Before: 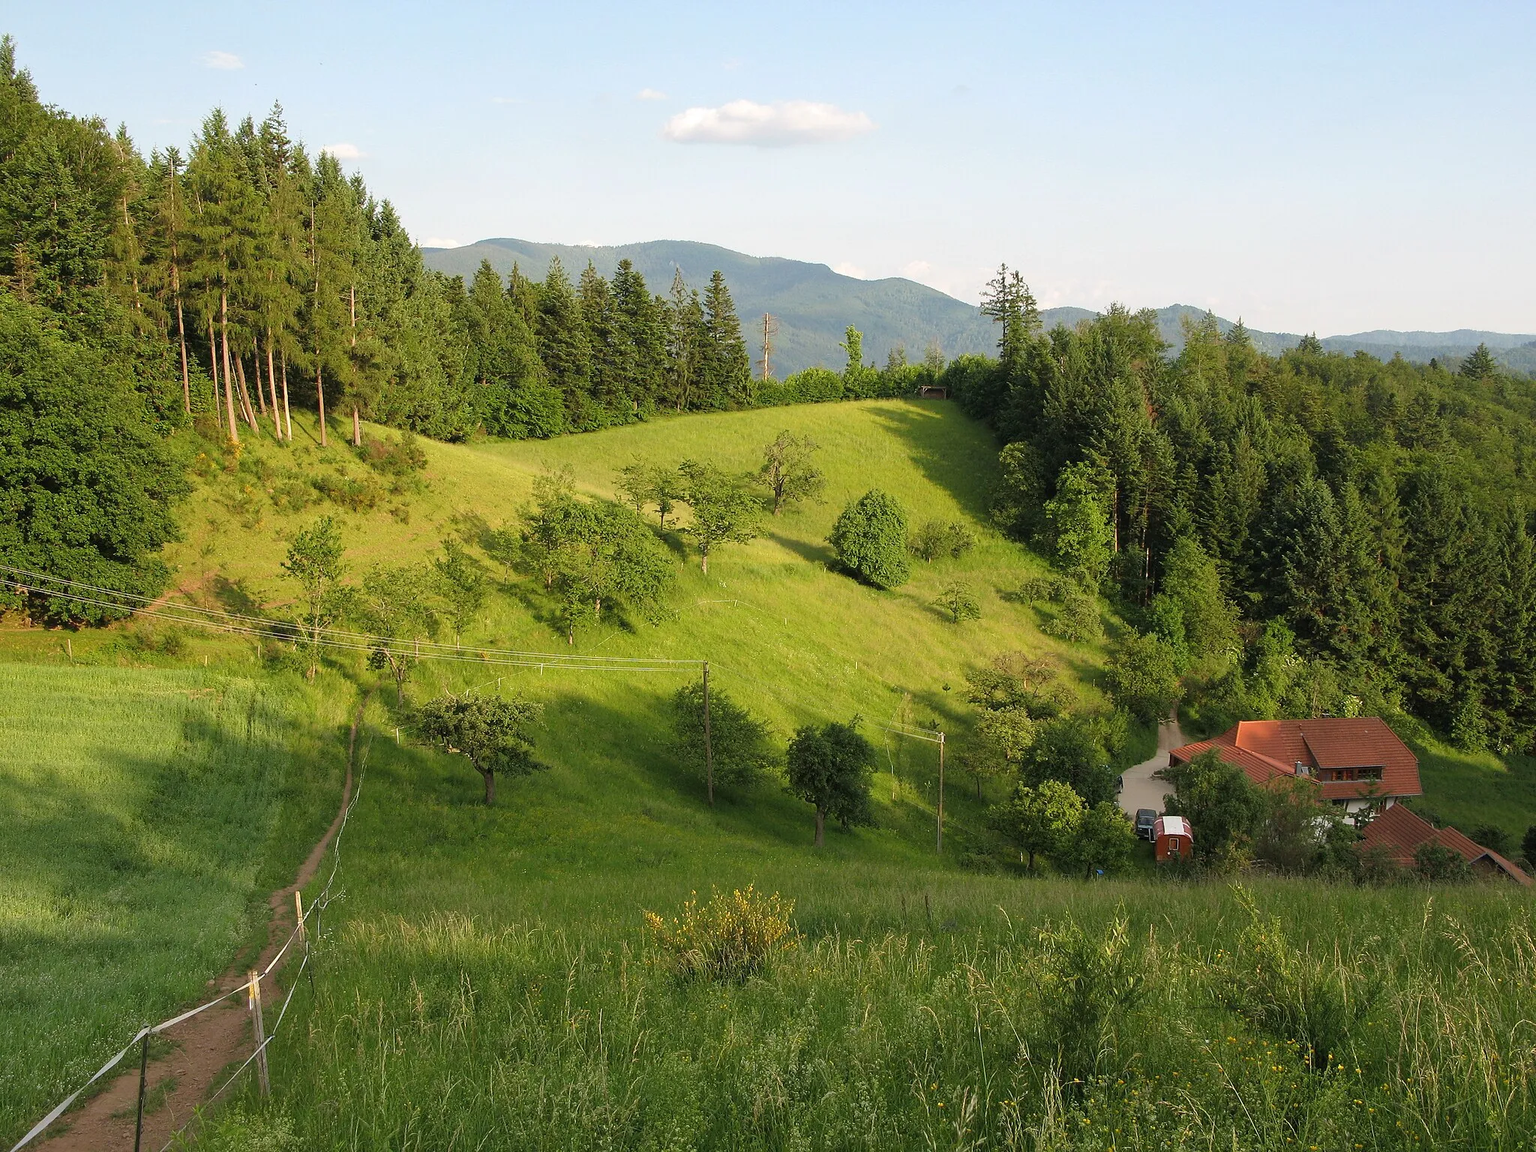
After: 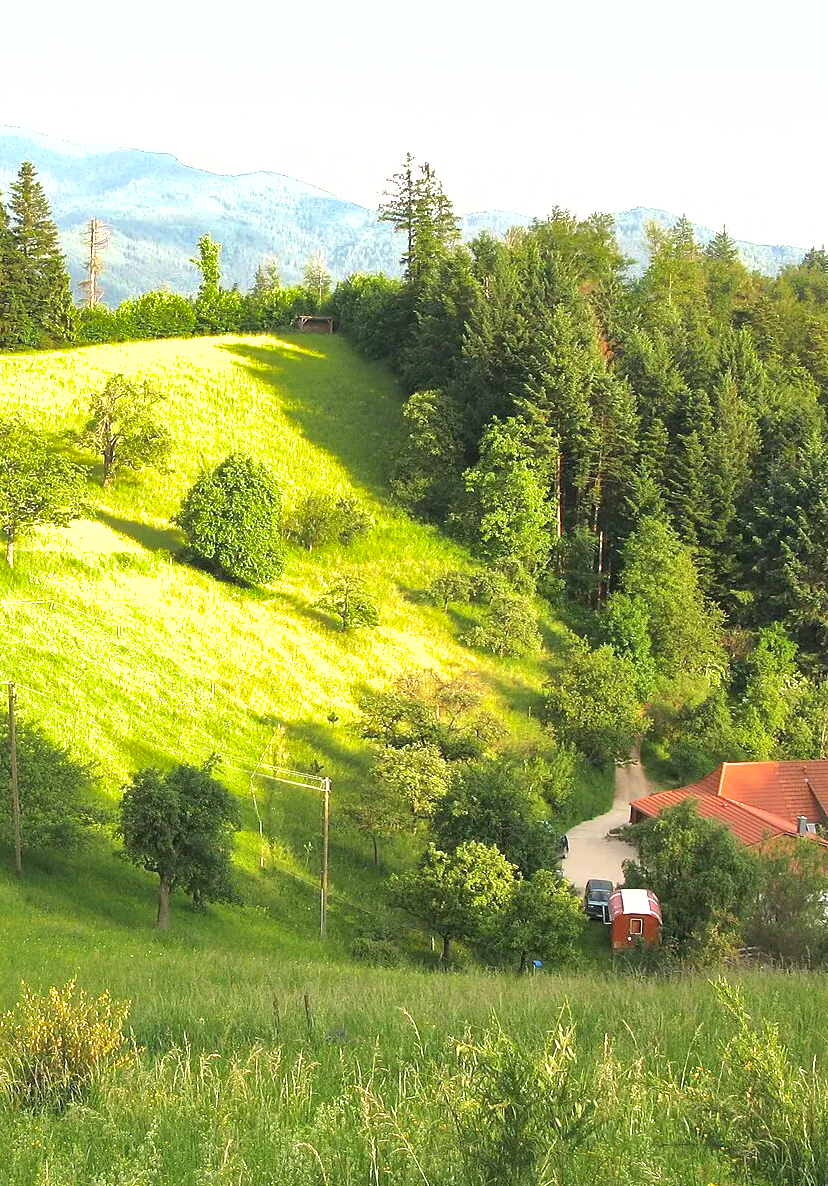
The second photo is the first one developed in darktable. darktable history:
exposure: black level correction 0, exposure 1.438 EV, compensate highlight preservation false
crop: left 45.365%, top 12.971%, right 14.157%, bottom 9.815%
shadows and highlights: on, module defaults
